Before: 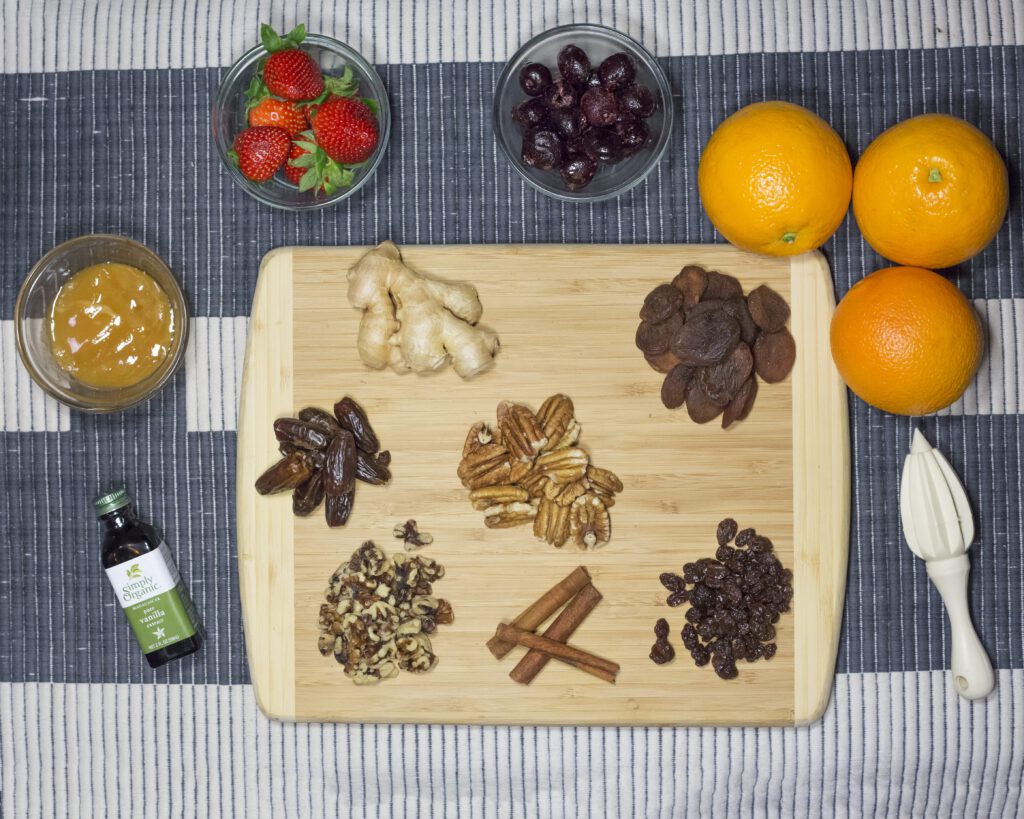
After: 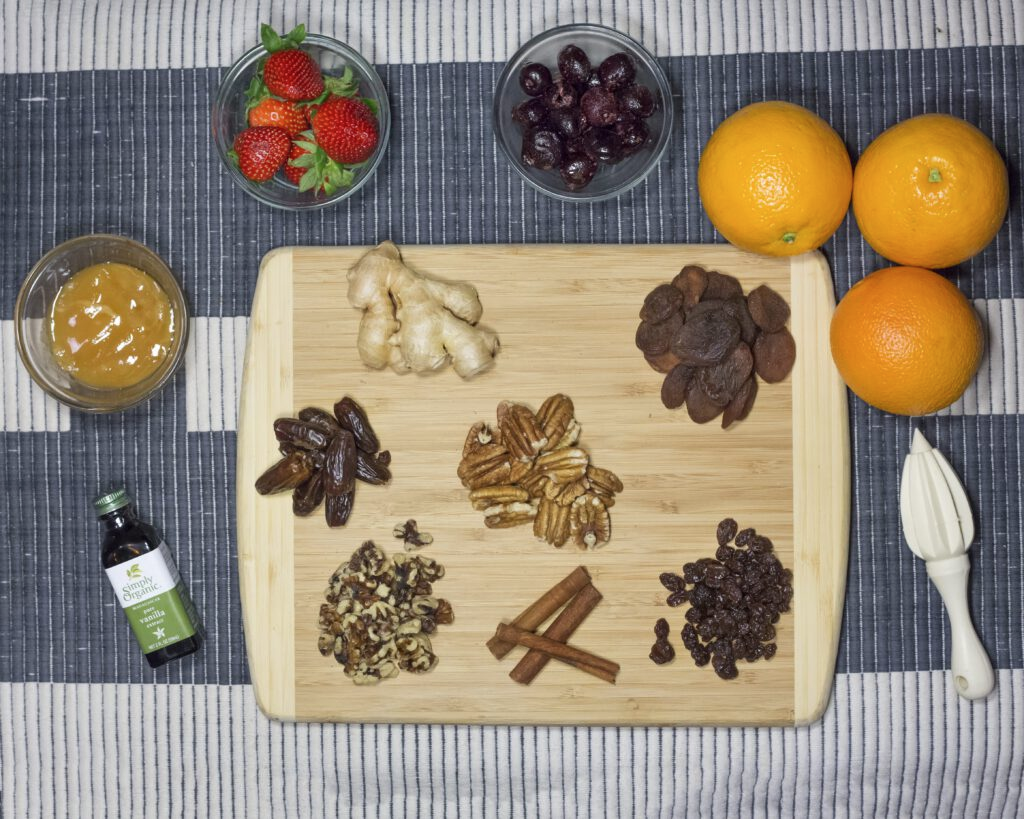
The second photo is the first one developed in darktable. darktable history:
shadows and highlights: highlights color adjustment 0%, soften with gaussian
color balance rgb: linear chroma grading › shadows -3%, linear chroma grading › highlights -4%
